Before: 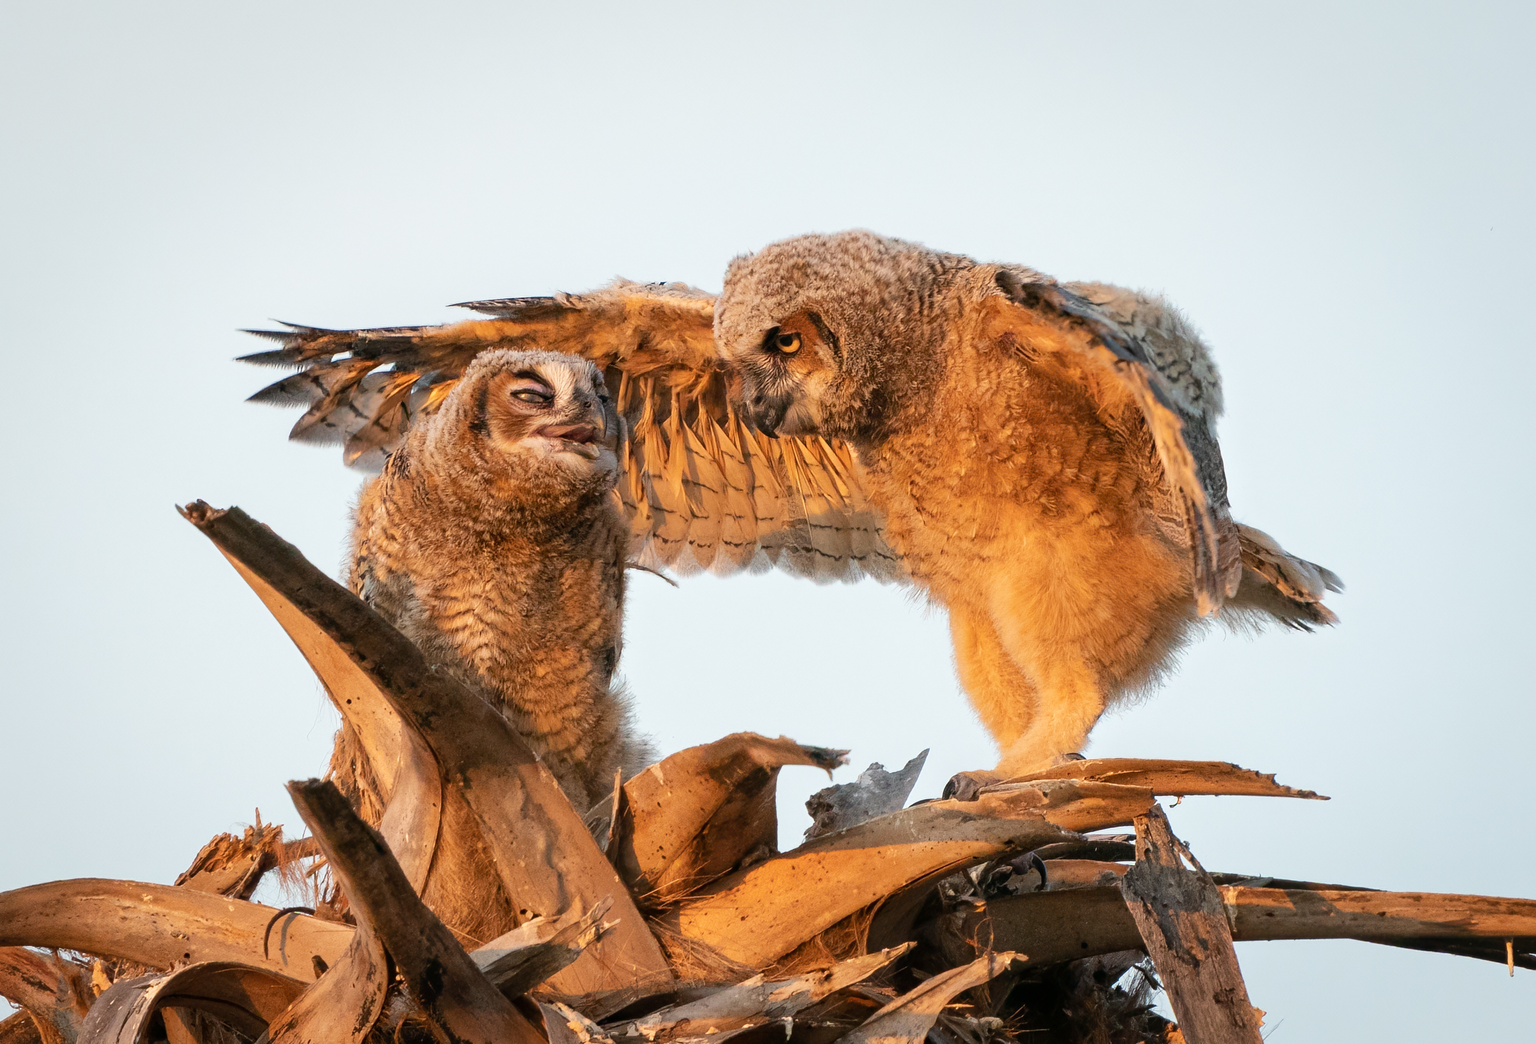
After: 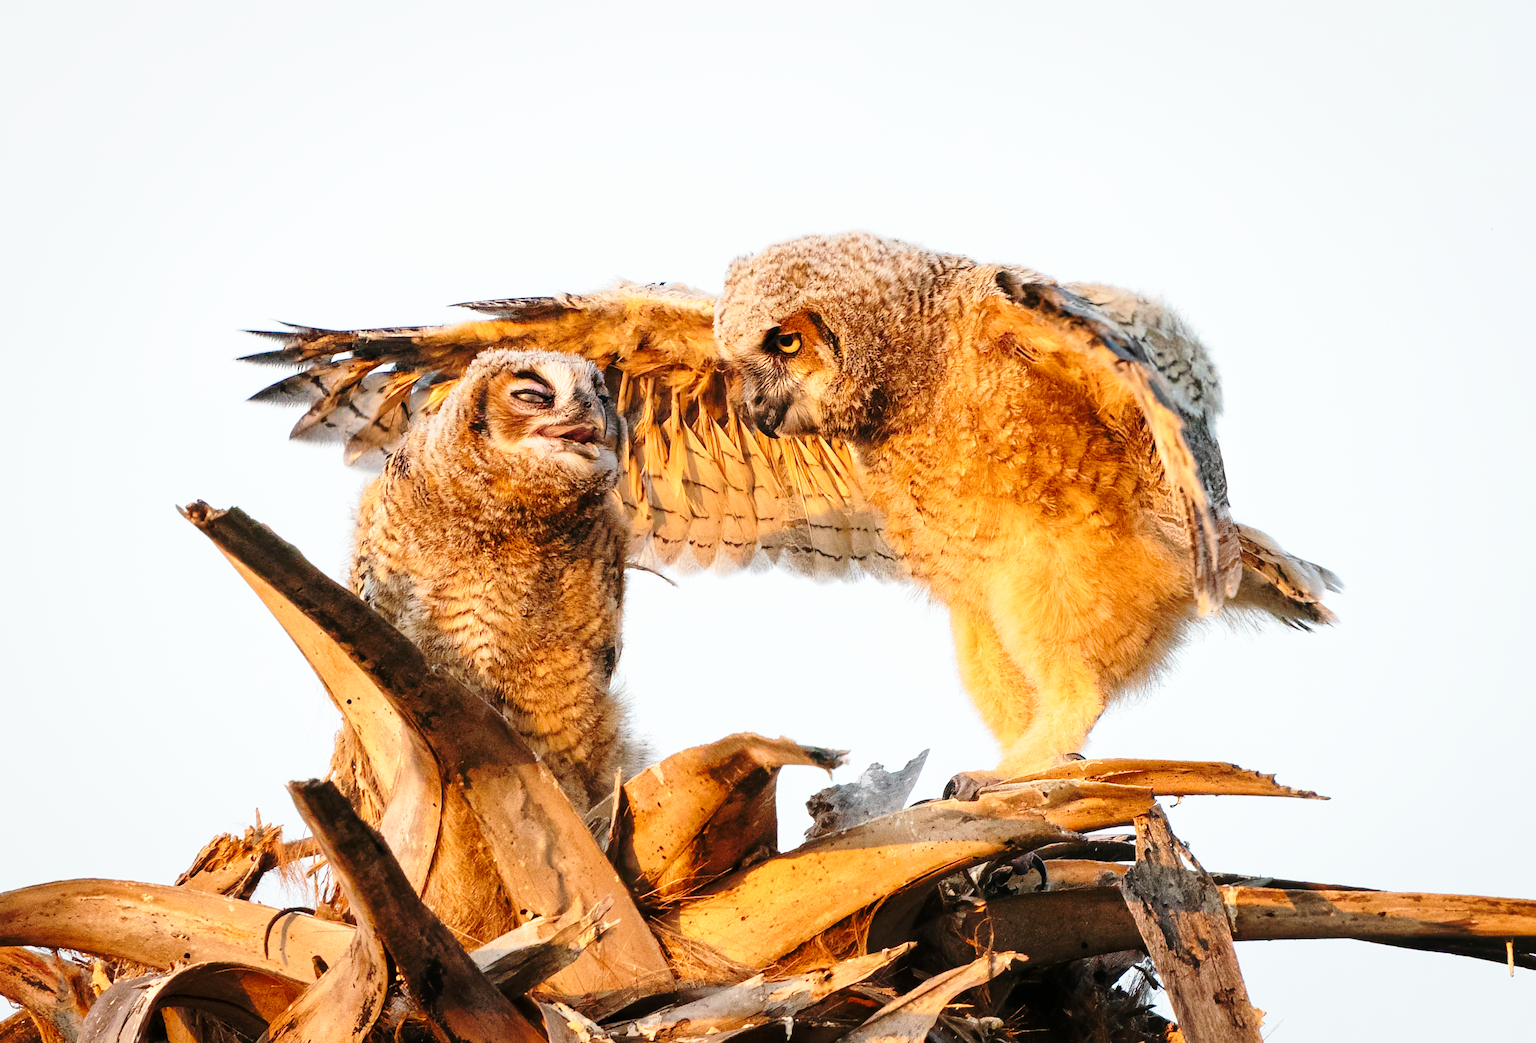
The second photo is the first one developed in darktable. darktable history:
base curve: curves: ch0 [(0, 0) (0.036, 0.037) (0.121, 0.228) (0.46, 0.76) (0.859, 0.983) (1, 1)], preserve colors none
tone equalizer: edges refinement/feathering 500, mask exposure compensation -1.57 EV, preserve details no
